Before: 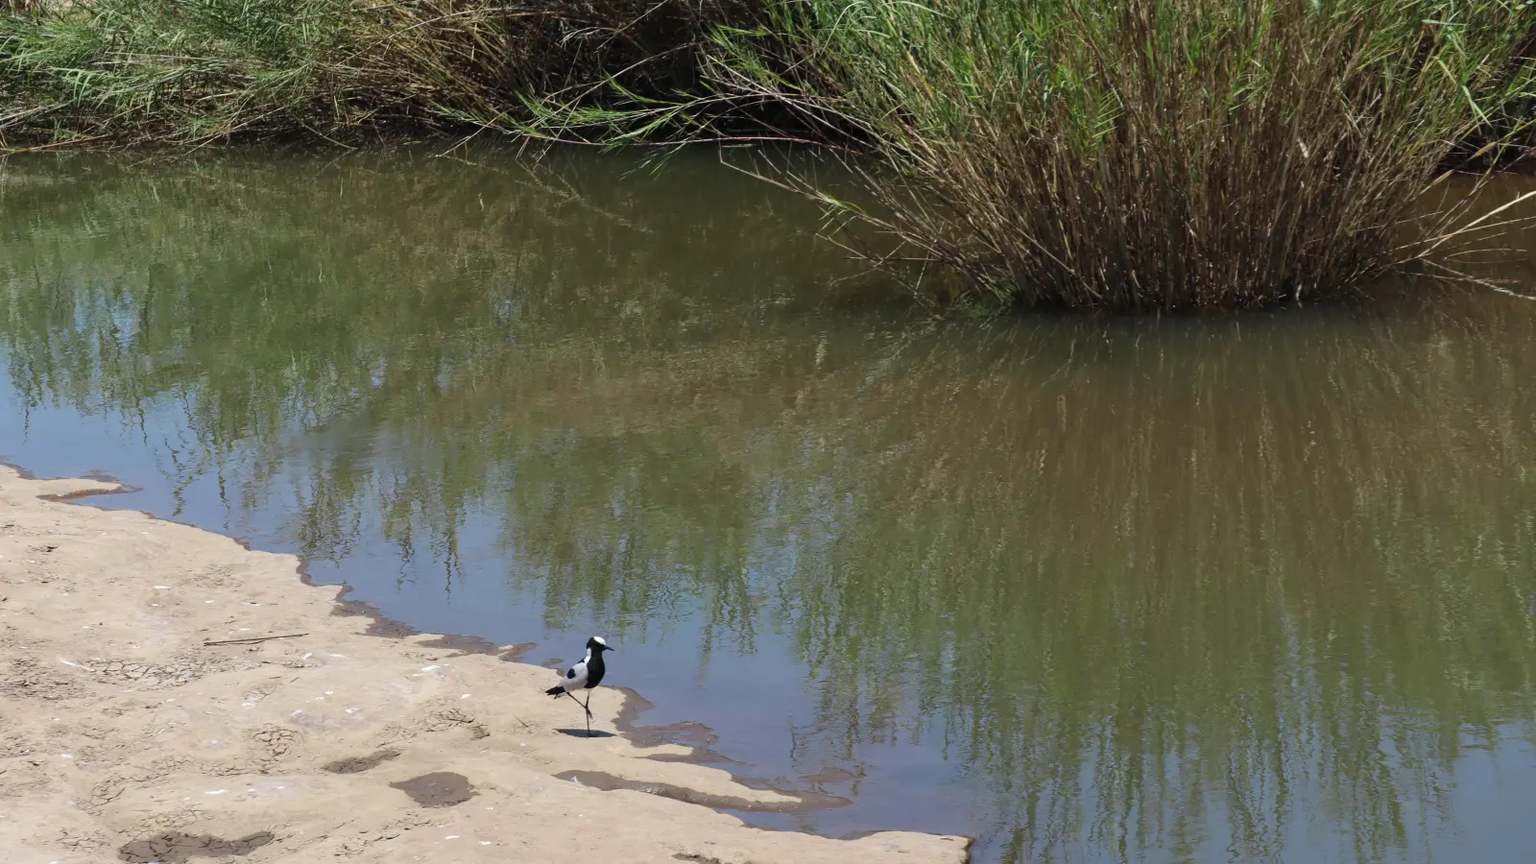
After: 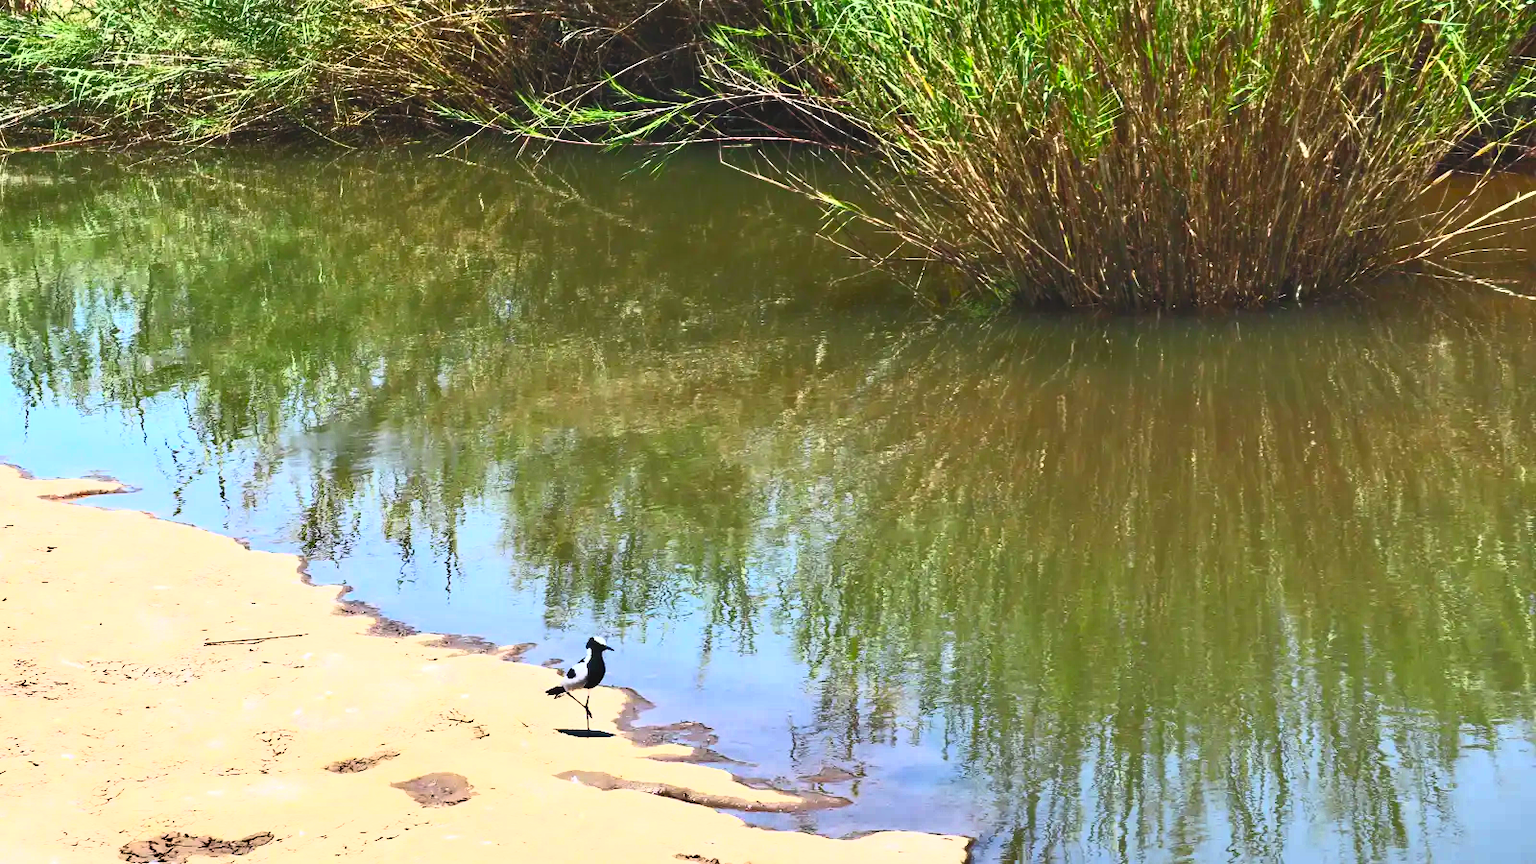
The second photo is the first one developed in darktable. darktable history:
contrast brightness saturation: contrast 0.996, brightness 0.995, saturation 0.997
shadows and highlights: soften with gaussian
